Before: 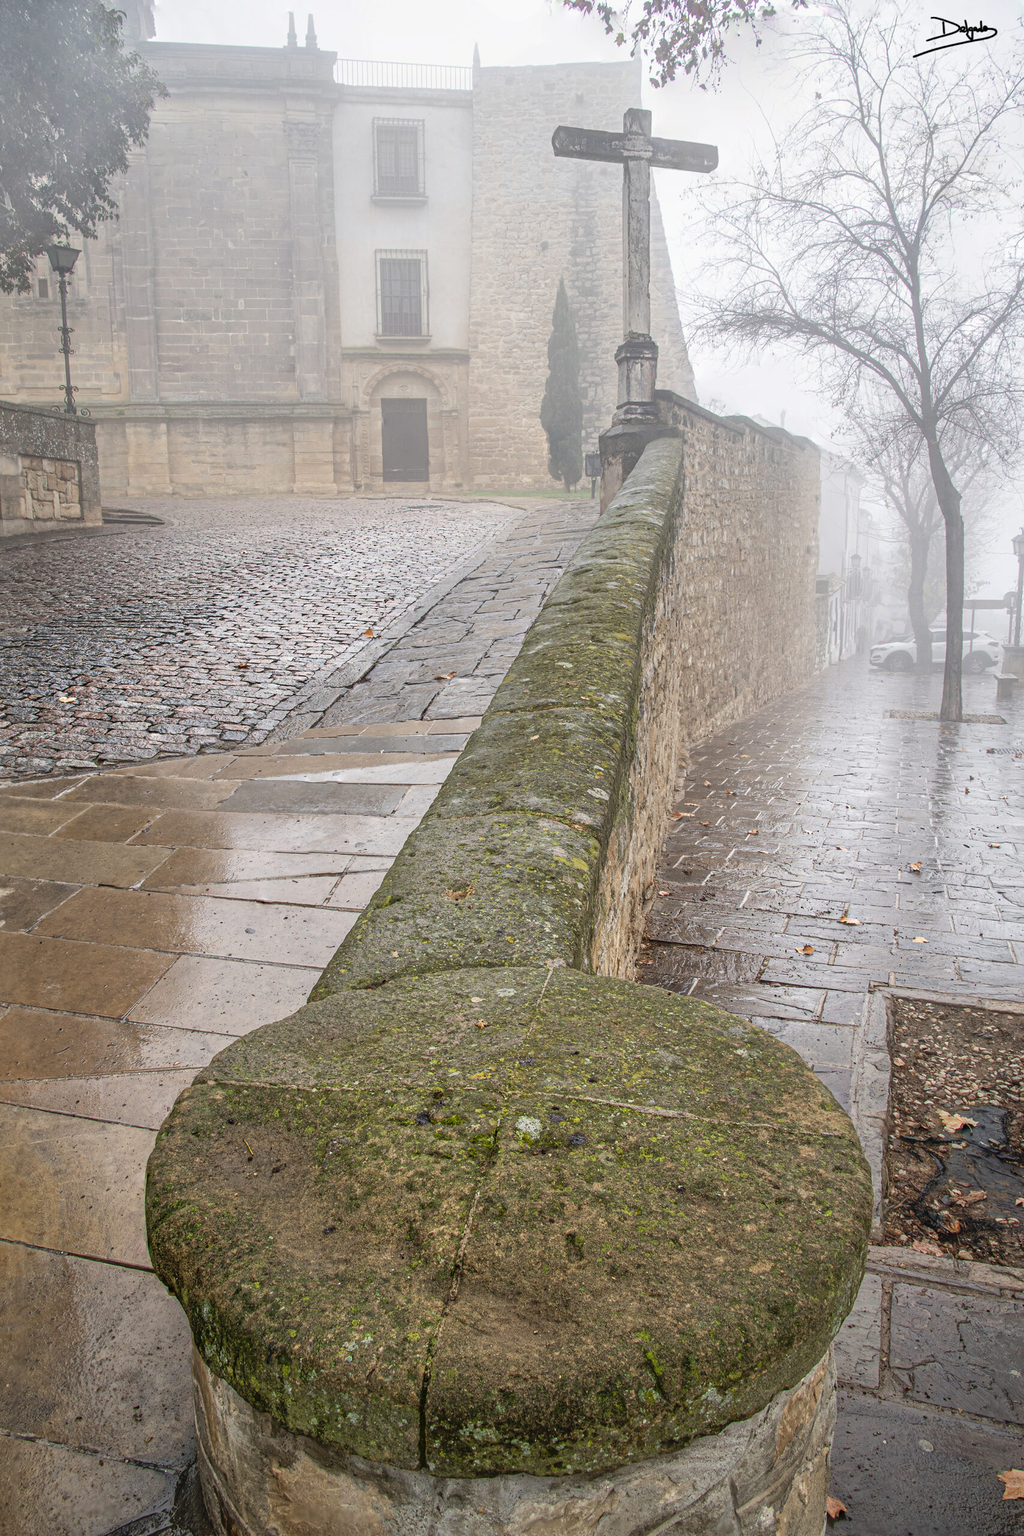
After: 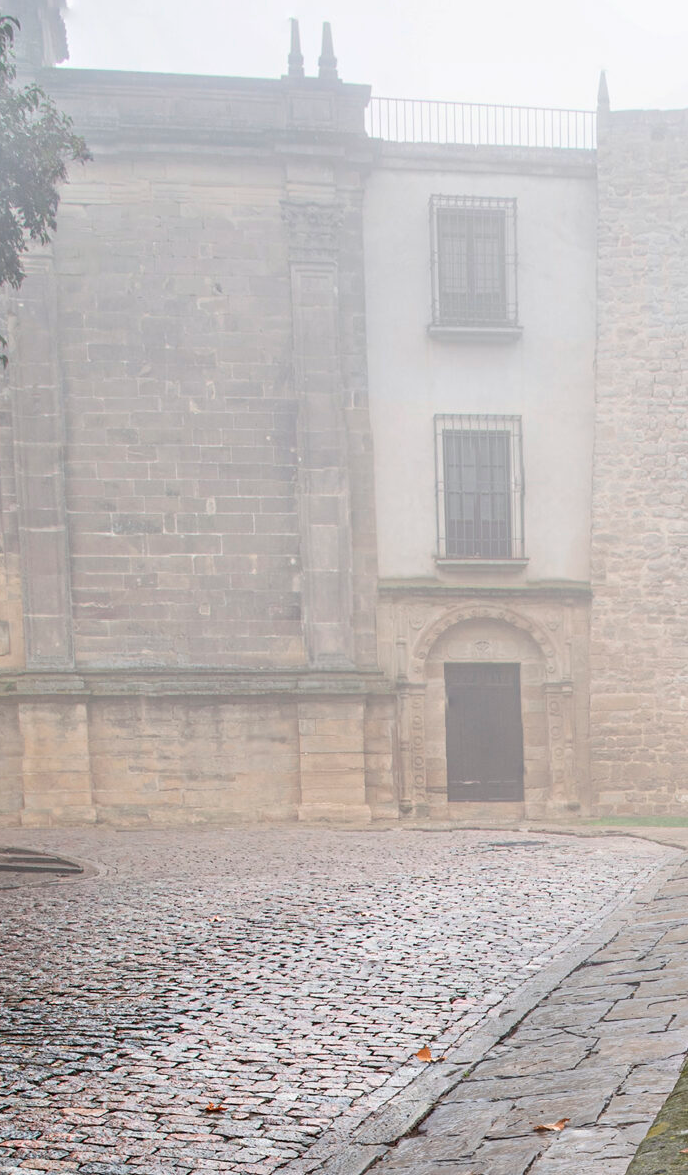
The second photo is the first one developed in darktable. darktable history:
color correction: highlights a* 0.005, highlights b* -0.774
crop and rotate: left 11.204%, top 0.076%, right 48.476%, bottom 54.025%
